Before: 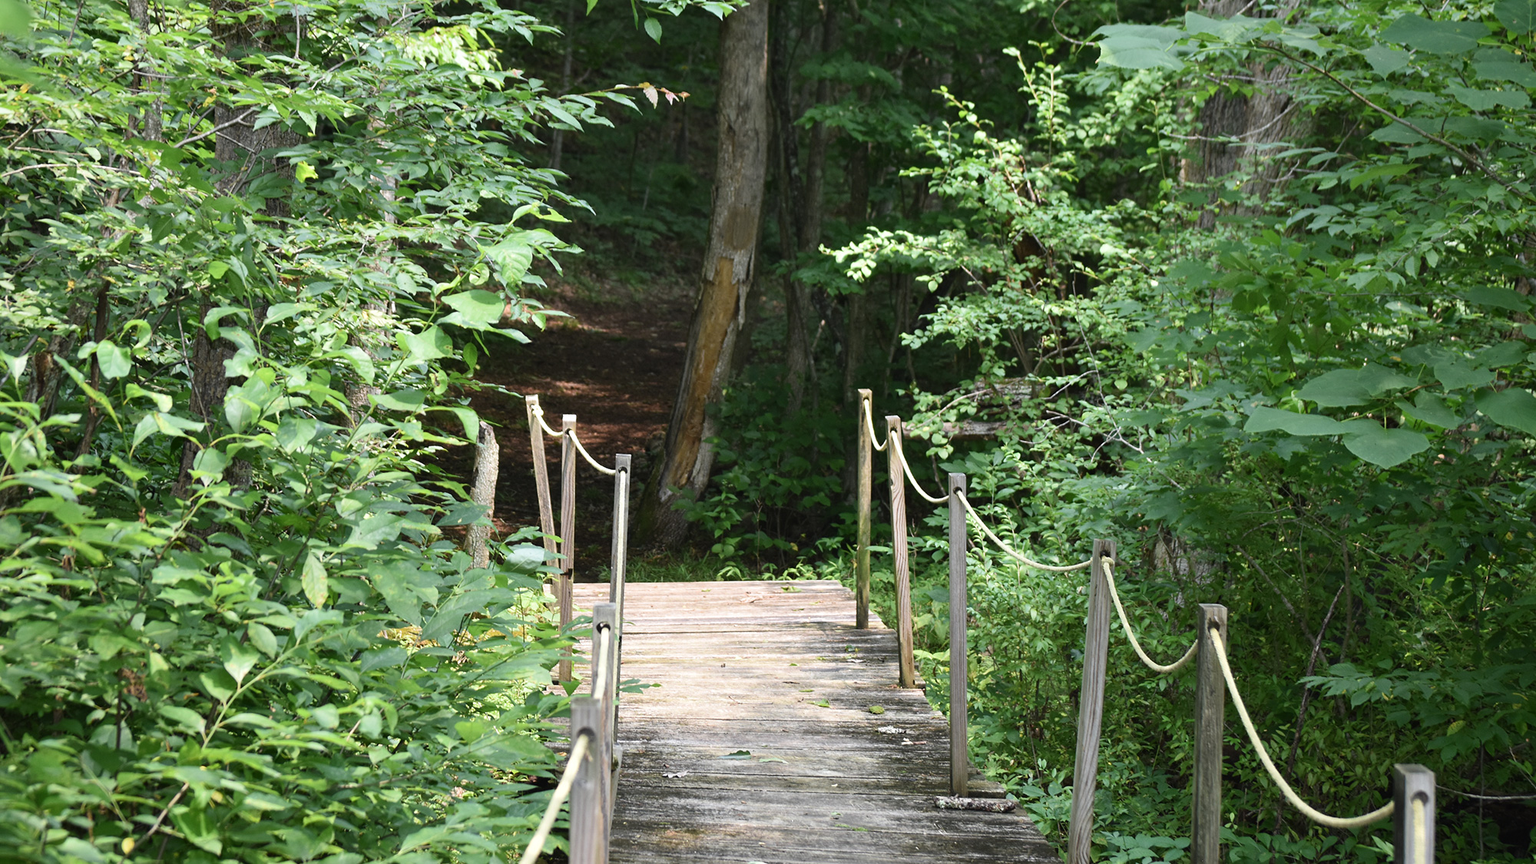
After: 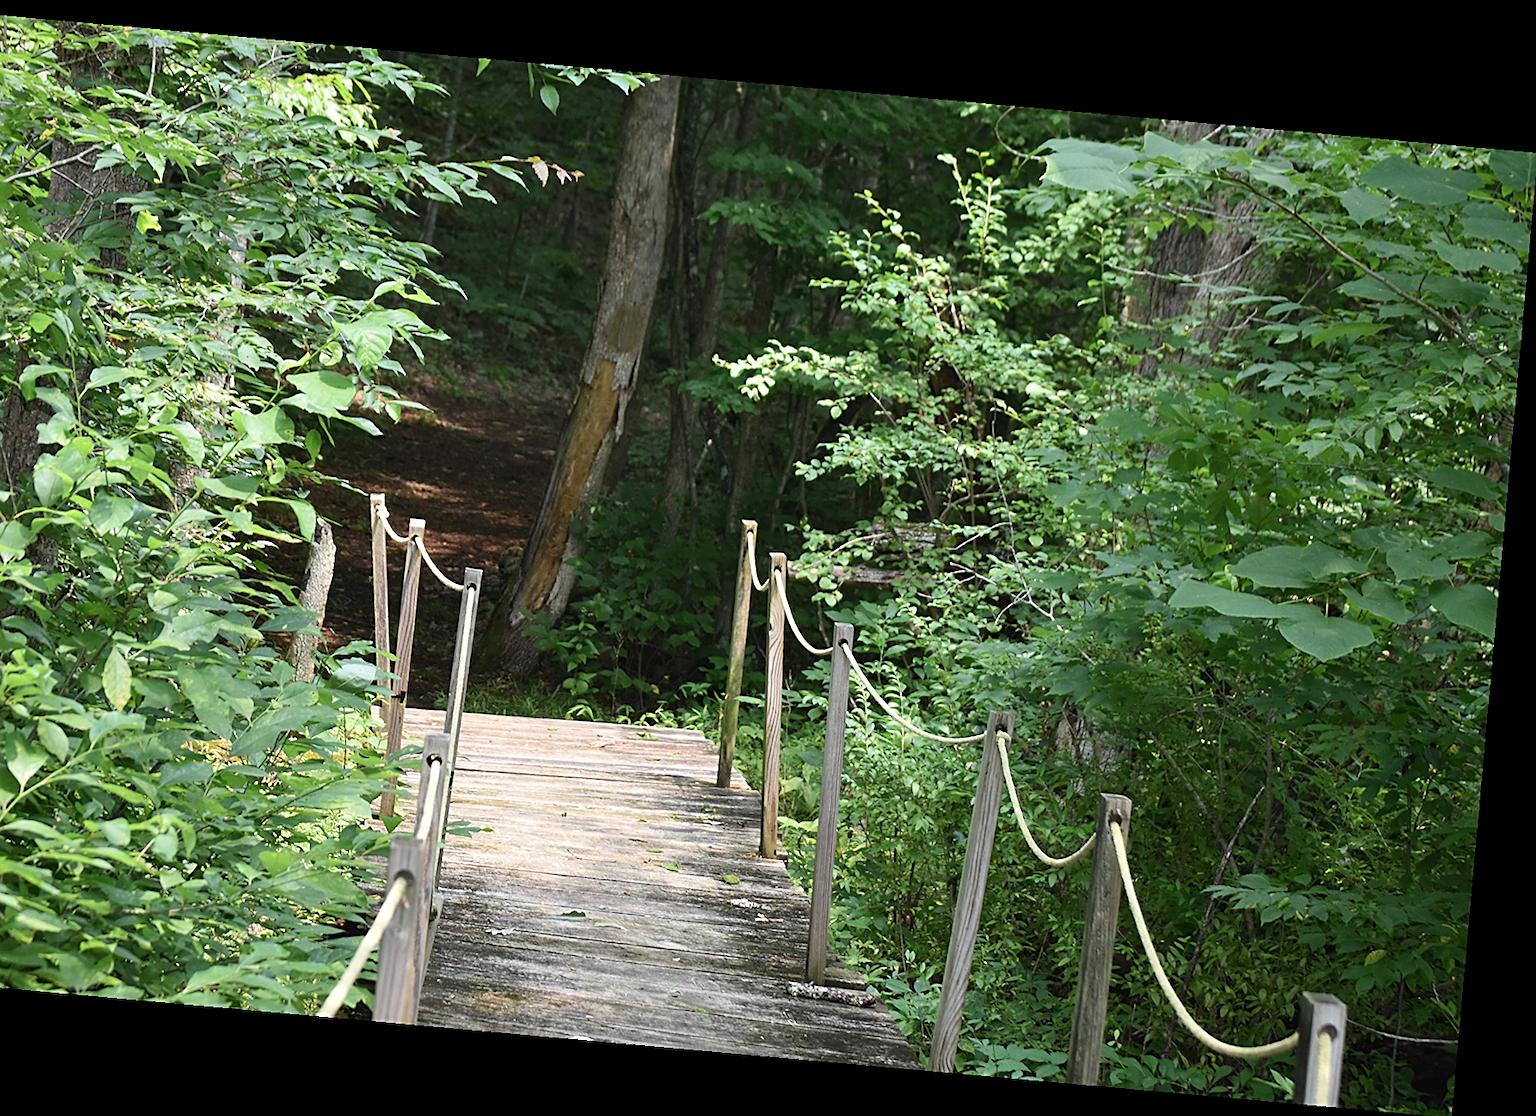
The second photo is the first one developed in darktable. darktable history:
rotate and perspective: rotation 5.12°, automatic cropping off
sharpen: on, module defaults
crop and rotate: left 14.584%
